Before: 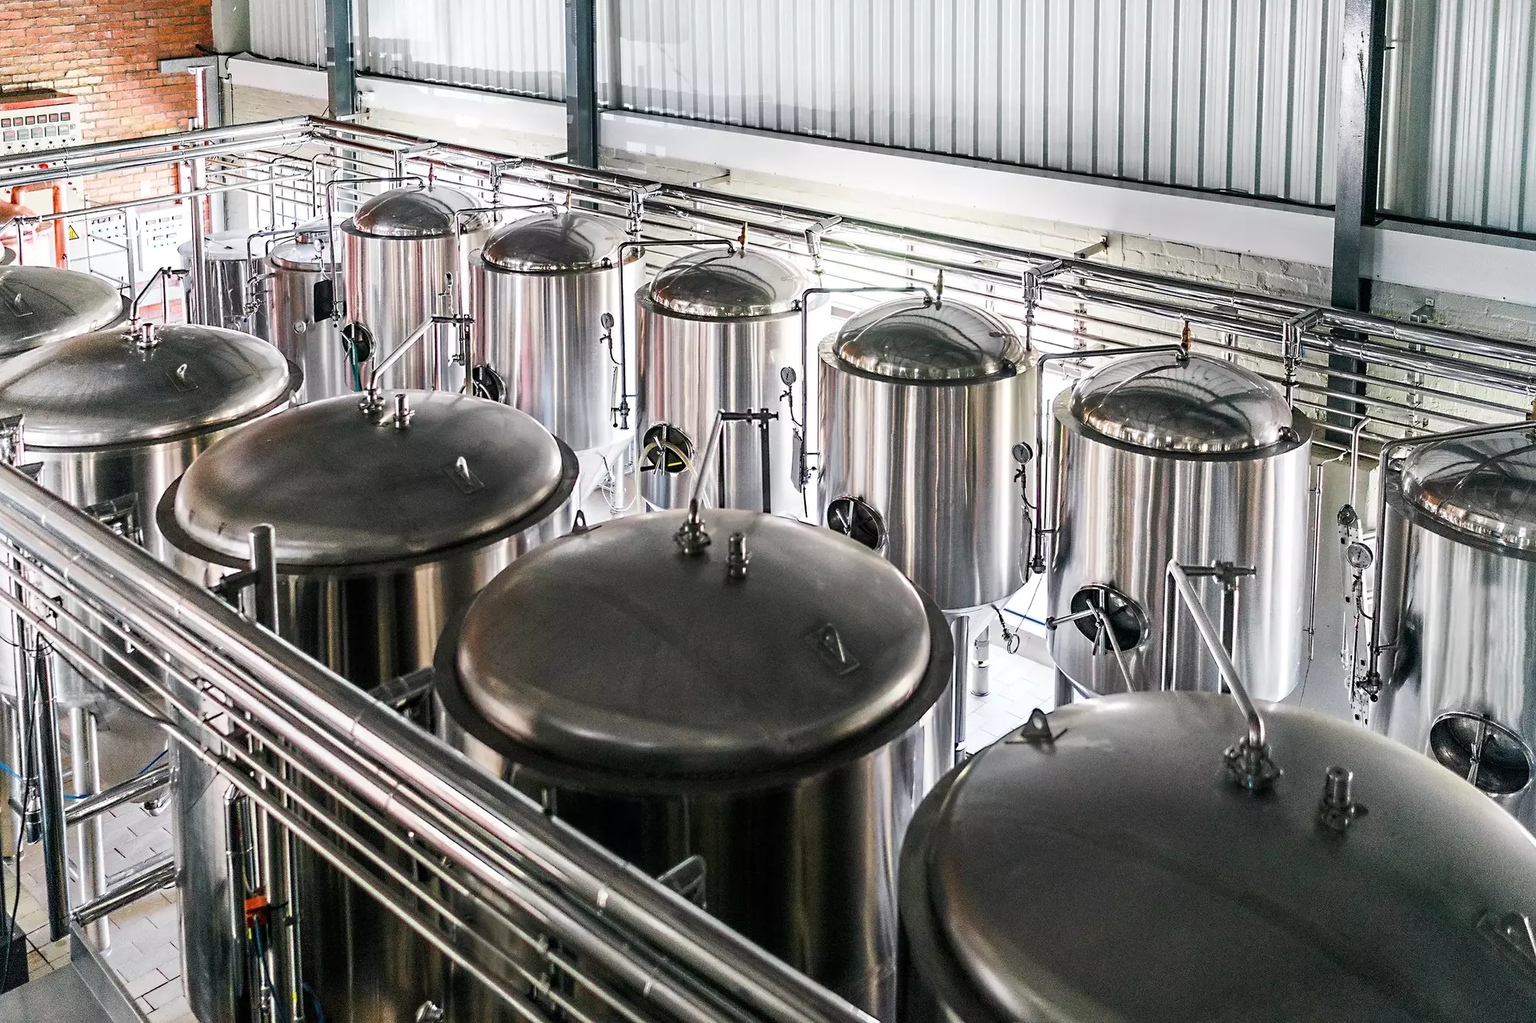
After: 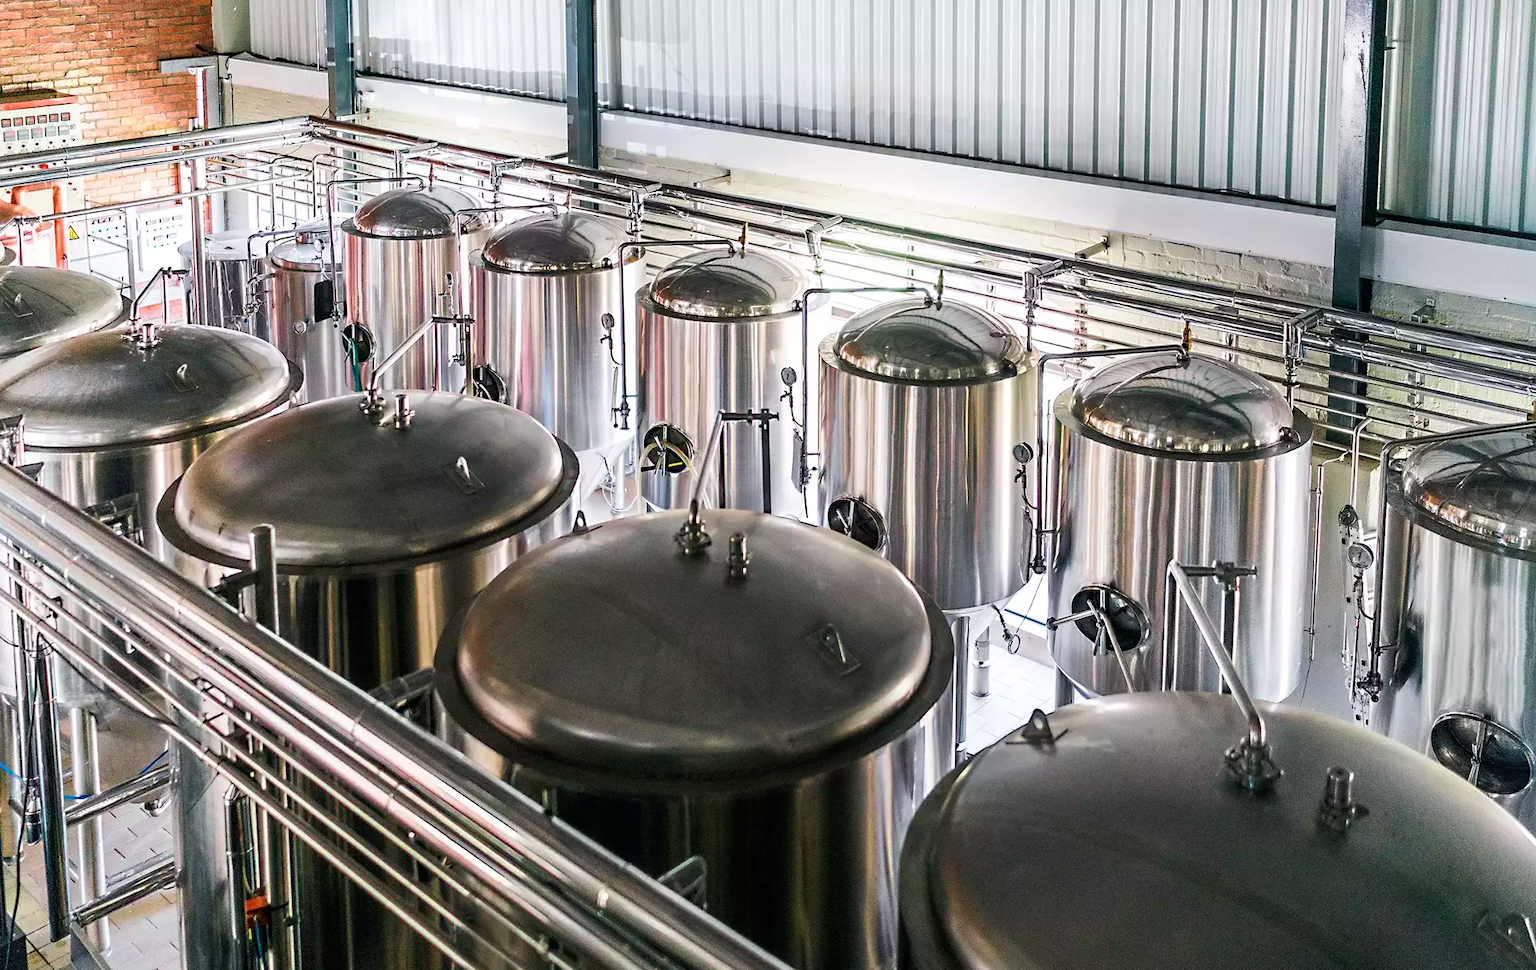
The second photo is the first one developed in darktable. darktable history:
velvia: strength 45%
exposure: compensate highlight preservation false
crop and rotate: top 0%, bottom 5.097%
